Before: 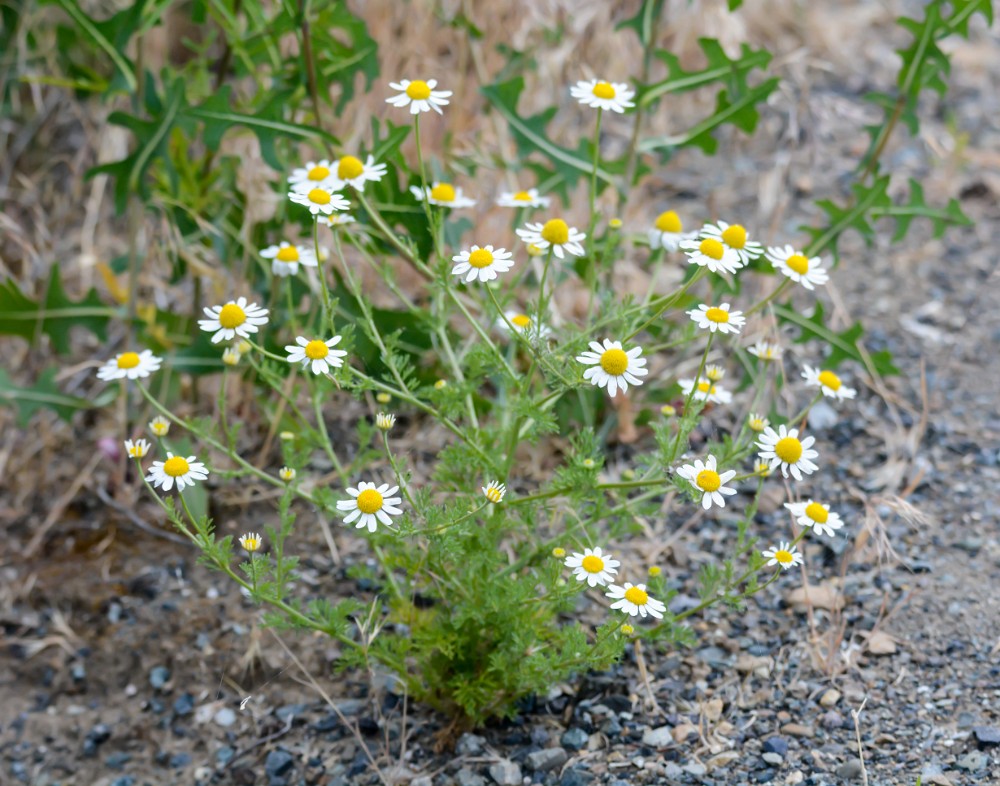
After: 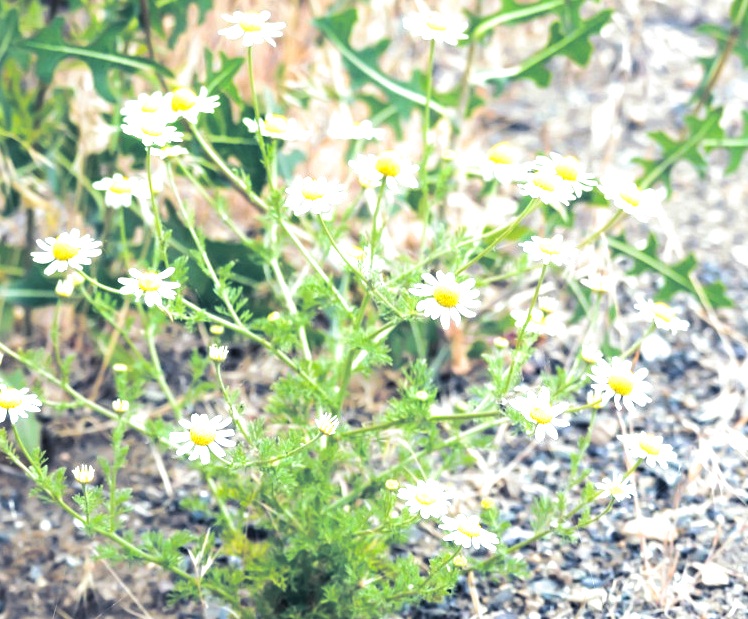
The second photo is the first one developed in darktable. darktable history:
crop: left 16.768%, top 8.653%, right 8.362%, bottom 12.485%
exposure: black level correction 0, exposure 1.379 EV, compensate exposure bias true, compensate highlight preservation false
split-toning: shadows › hue 230.4°
